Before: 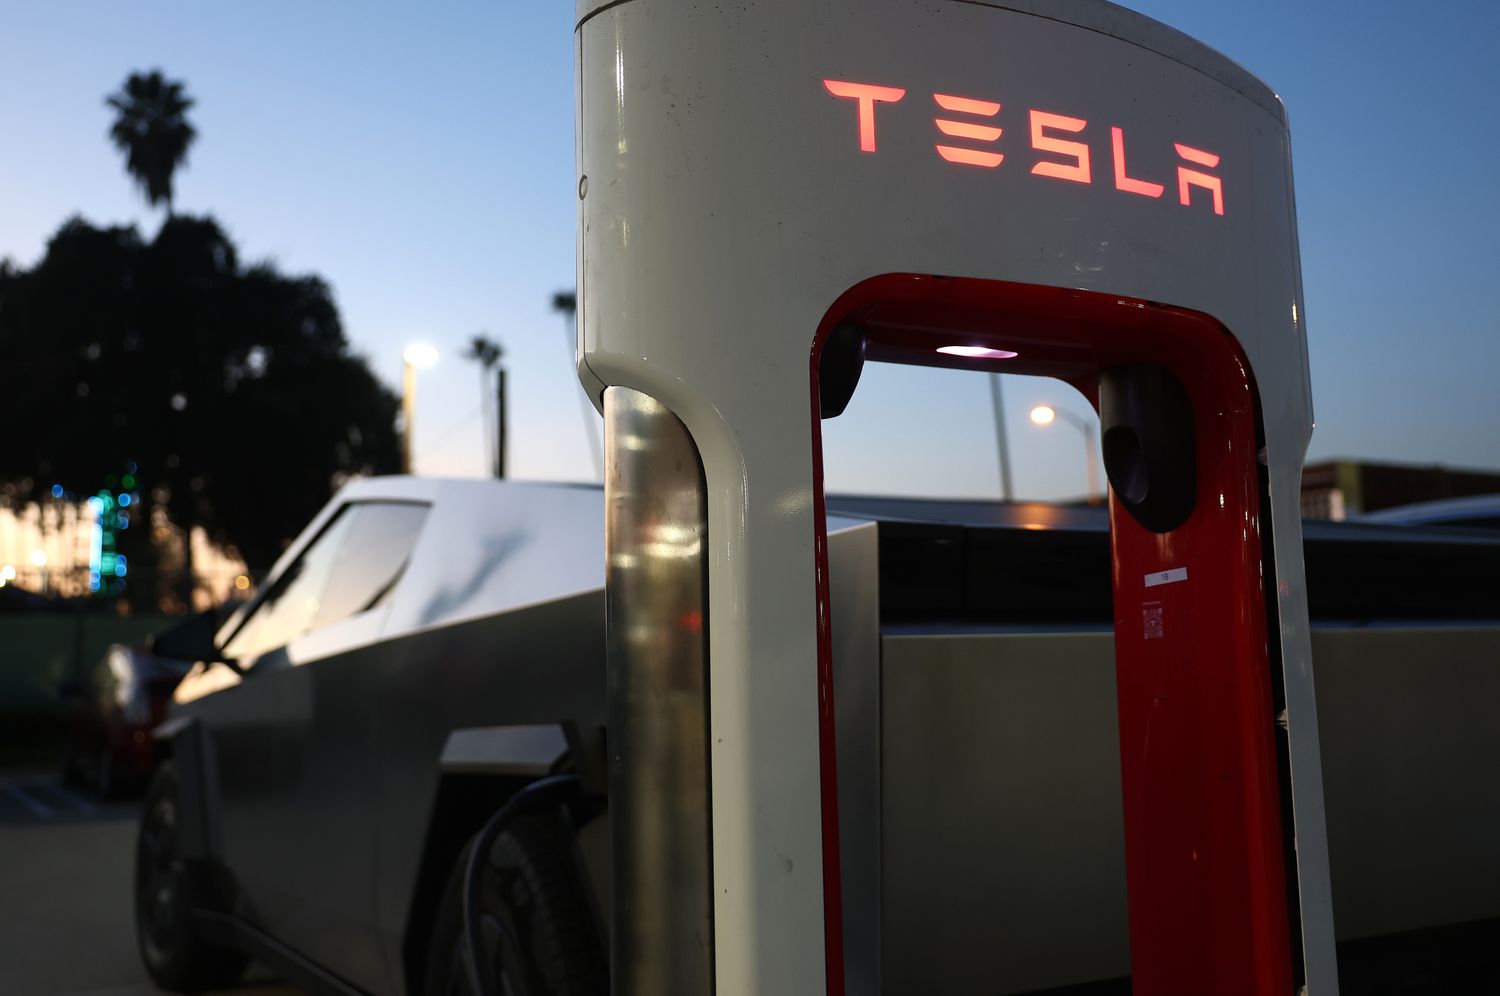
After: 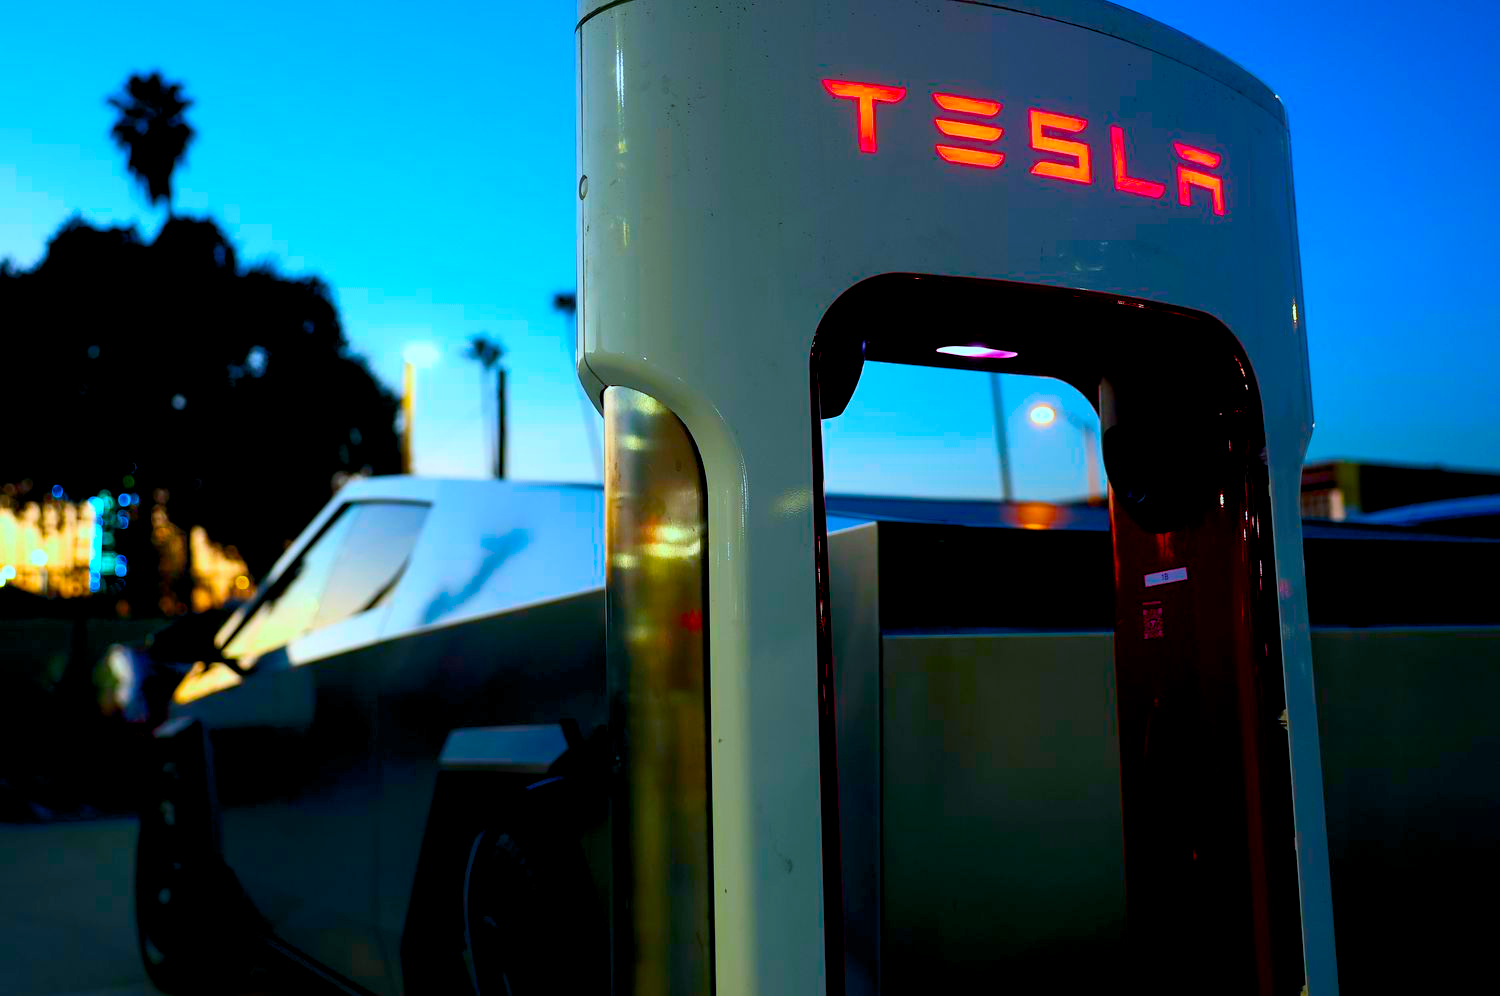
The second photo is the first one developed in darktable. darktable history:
contrast brightness saturation: contrast 0.085, saturation 0.279
color balance rgb: highlights gain › chroma 2.195%, highlights gain › hue 74.79°, global offset › luminance -0.852%, perceptual saturation grading › global saturation 98.725%, global vibrance 34.94%
color calibration: illuminant Planckian (black body), x 0.375, y 0.374, temperature 4127.11 K
